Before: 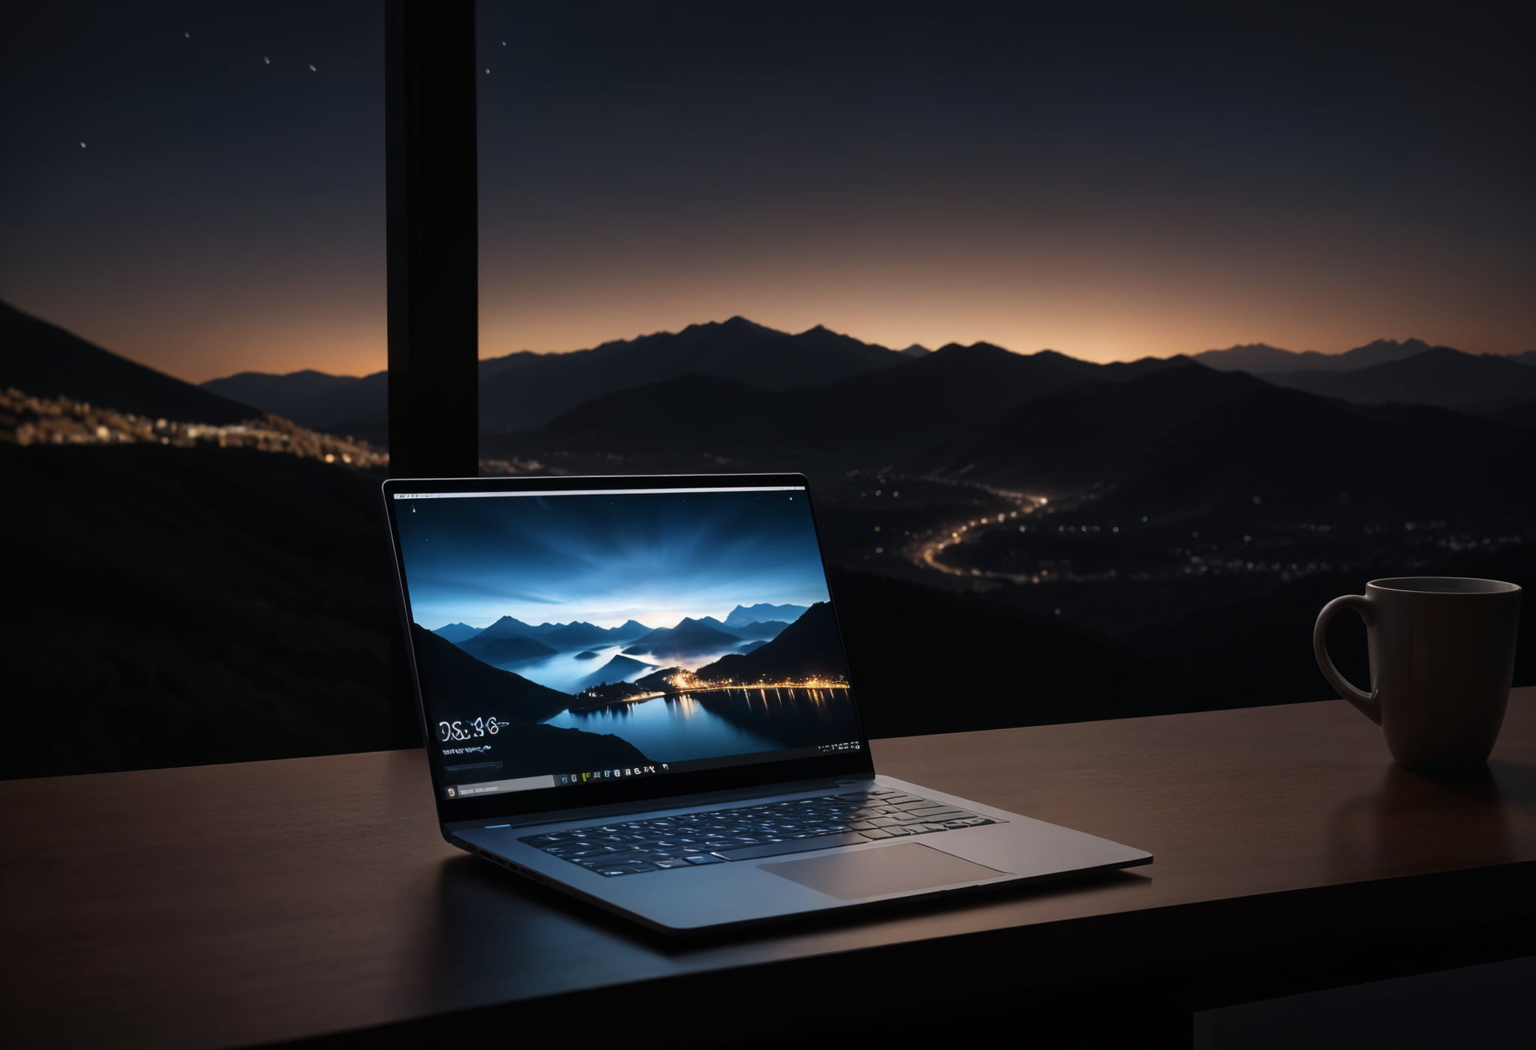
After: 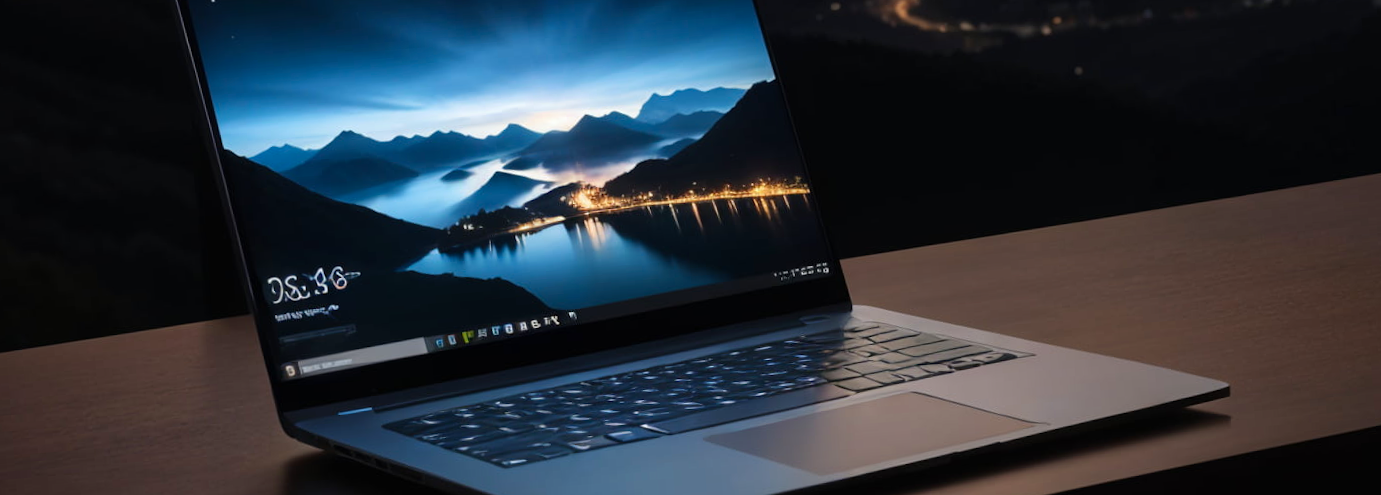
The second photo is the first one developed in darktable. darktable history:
crop: left 18.091%, top 51.13%, right 17.525%, bottom 16.85%
rotate and perspective: rotation -4.25°, automatic cropping off
contrast brightness saturation: saturation 0.13
